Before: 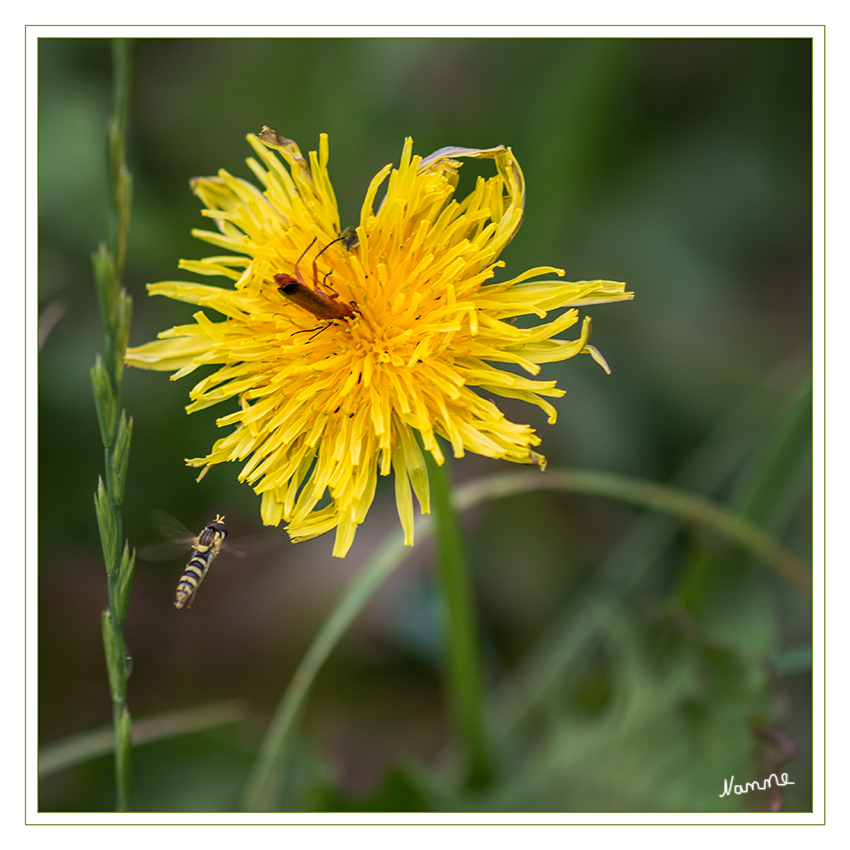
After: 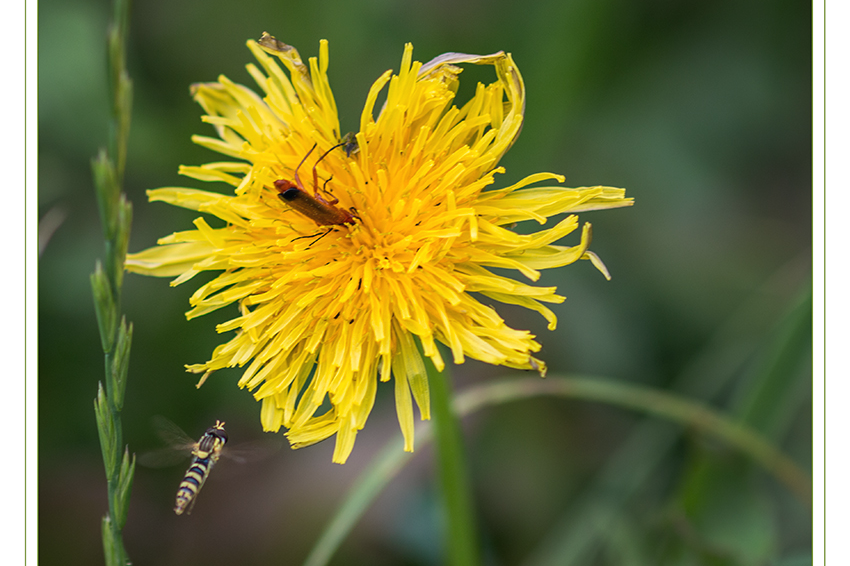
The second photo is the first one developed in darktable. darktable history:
crop: top 11.166%, bottom 22.168%
color balance: mode lift, gamma, gain (sRGB), lift [1, 1, 1.022, 1.026]
